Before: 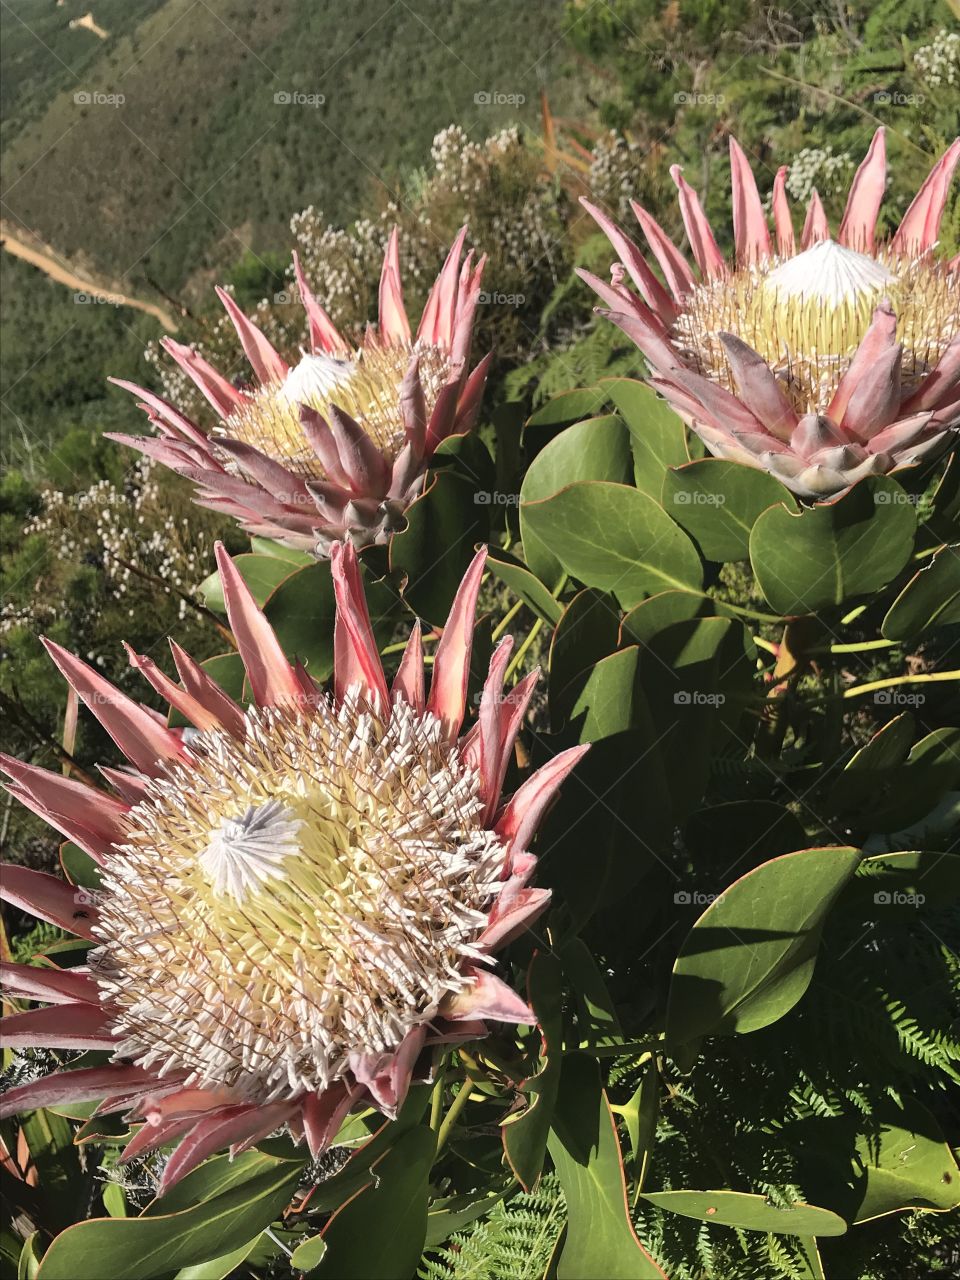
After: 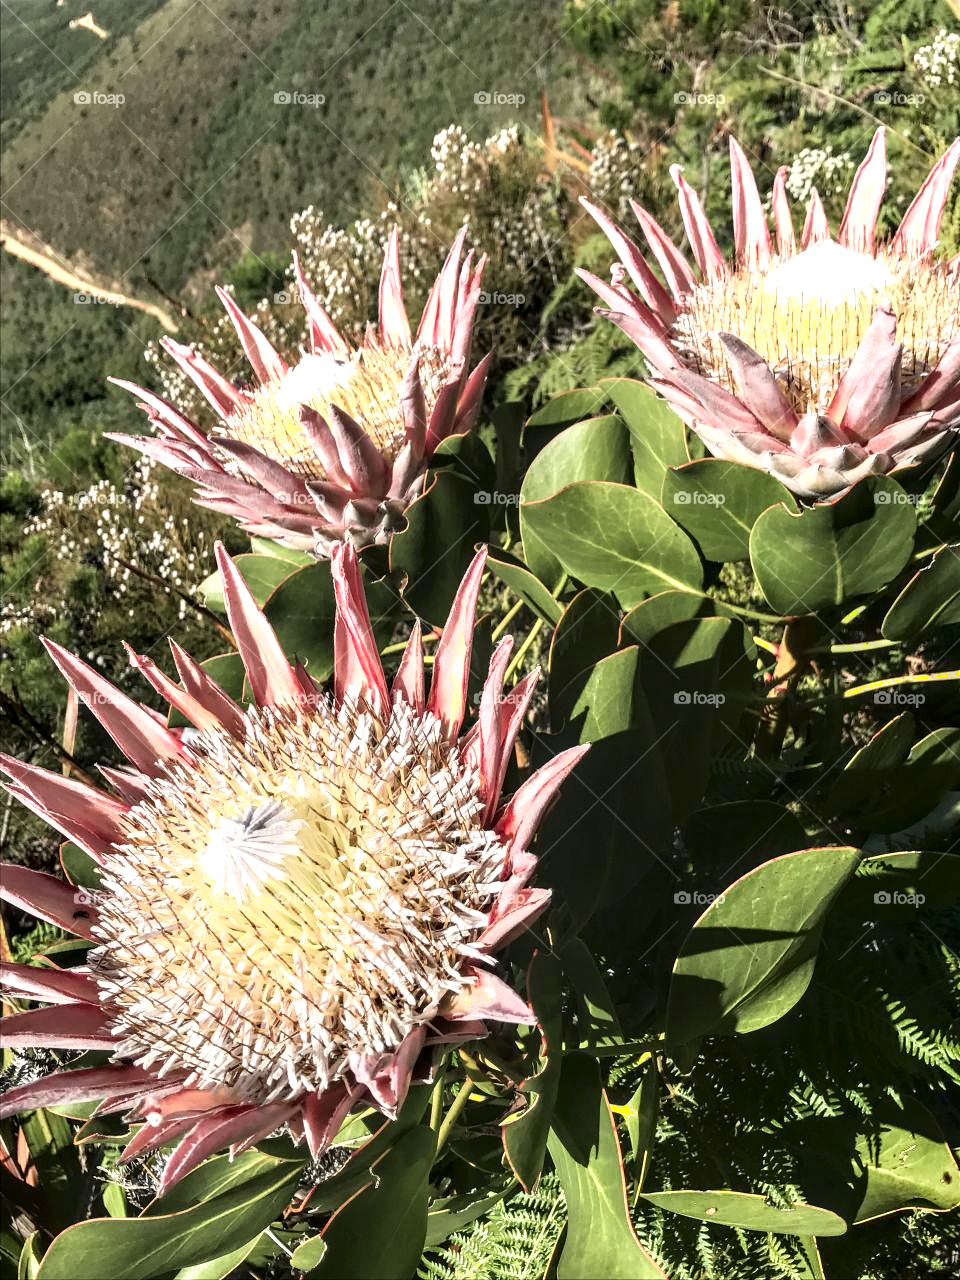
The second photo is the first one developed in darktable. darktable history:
shadows and highlights: shadows -61.7, white point adjustment -5.05, highlights 59.95
exposure: exposure 0.654 EV, compensate exposure bias true, compensate highlight preservation false
local contrast: highlights 22%, detail 150%
